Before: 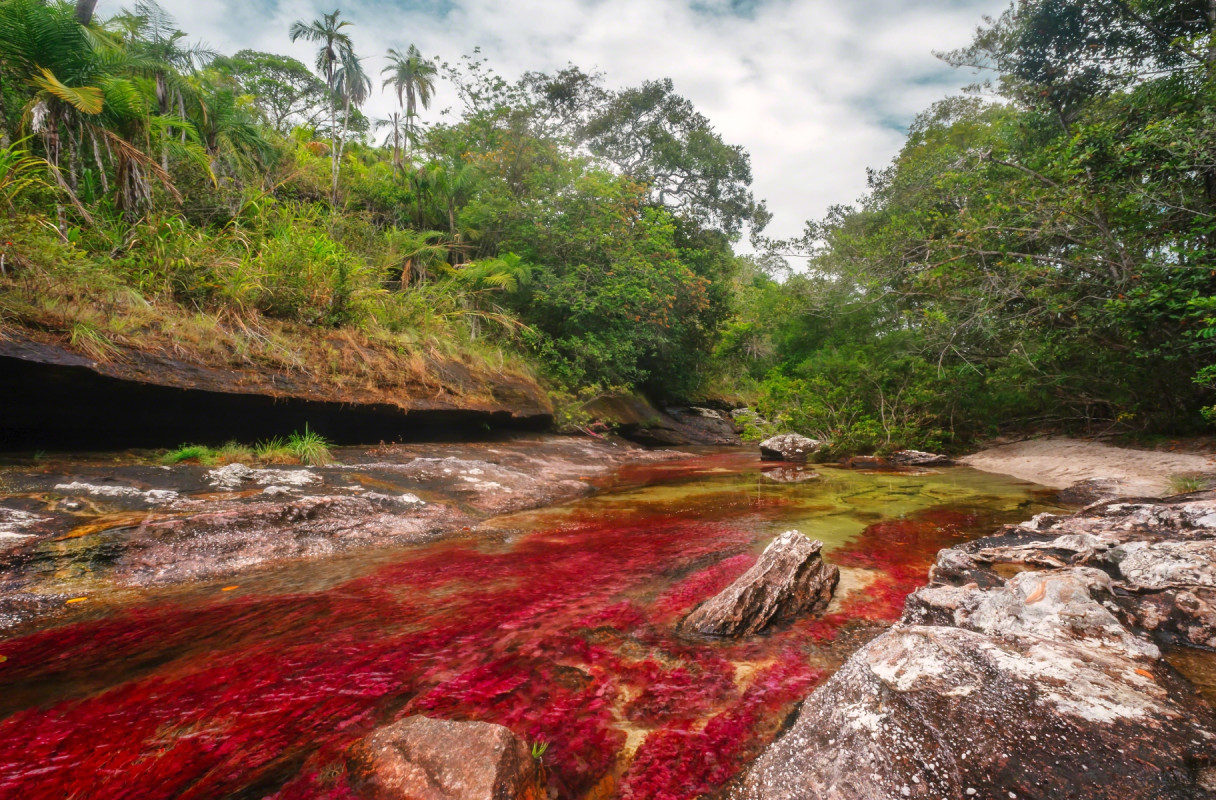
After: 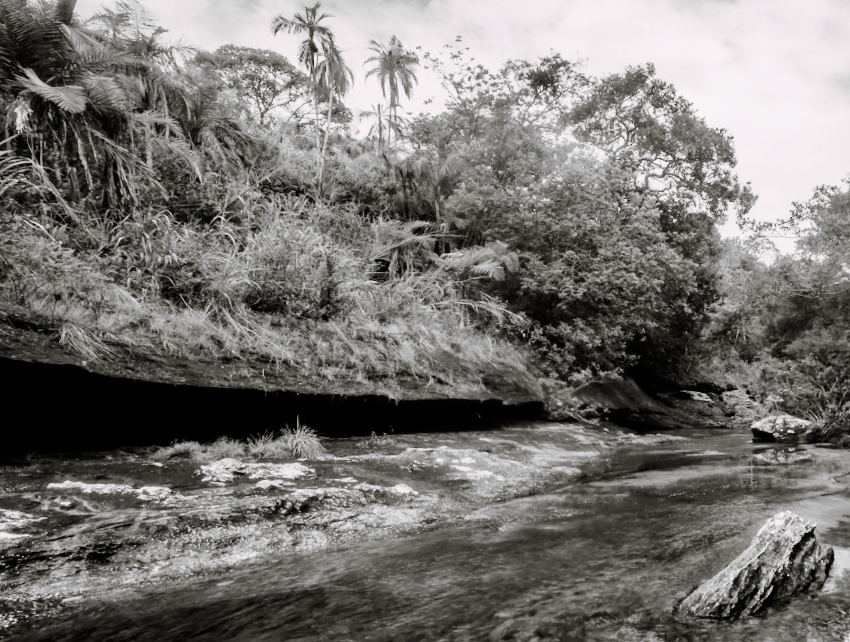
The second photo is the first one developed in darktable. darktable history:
crop: right 28.885%, bottom 16.626%
filmic rgb: black relative exposure -5 EV, hardness 2.88, contrast 1.3, highlights saturation mix -10%
split-toning: shadows › hue 46.8°, shadows › saturation 0.17, highlights › hue 316.8°, highlights › saturation 0.27, balance -51.82
tone curve: curves: ch0 [(0, 0) (0.153, 0.056) (1, 1)], color space Lab, linked channels, preserve colors none
monochrome: on, module defaults
exposure: exposure 0.766 EV, compensate highlight preservation false
rotate and perspective: rotation -1.42°, crop left 0.016, crop right 0.984, crop top 0.035, crop bottom 0.965
